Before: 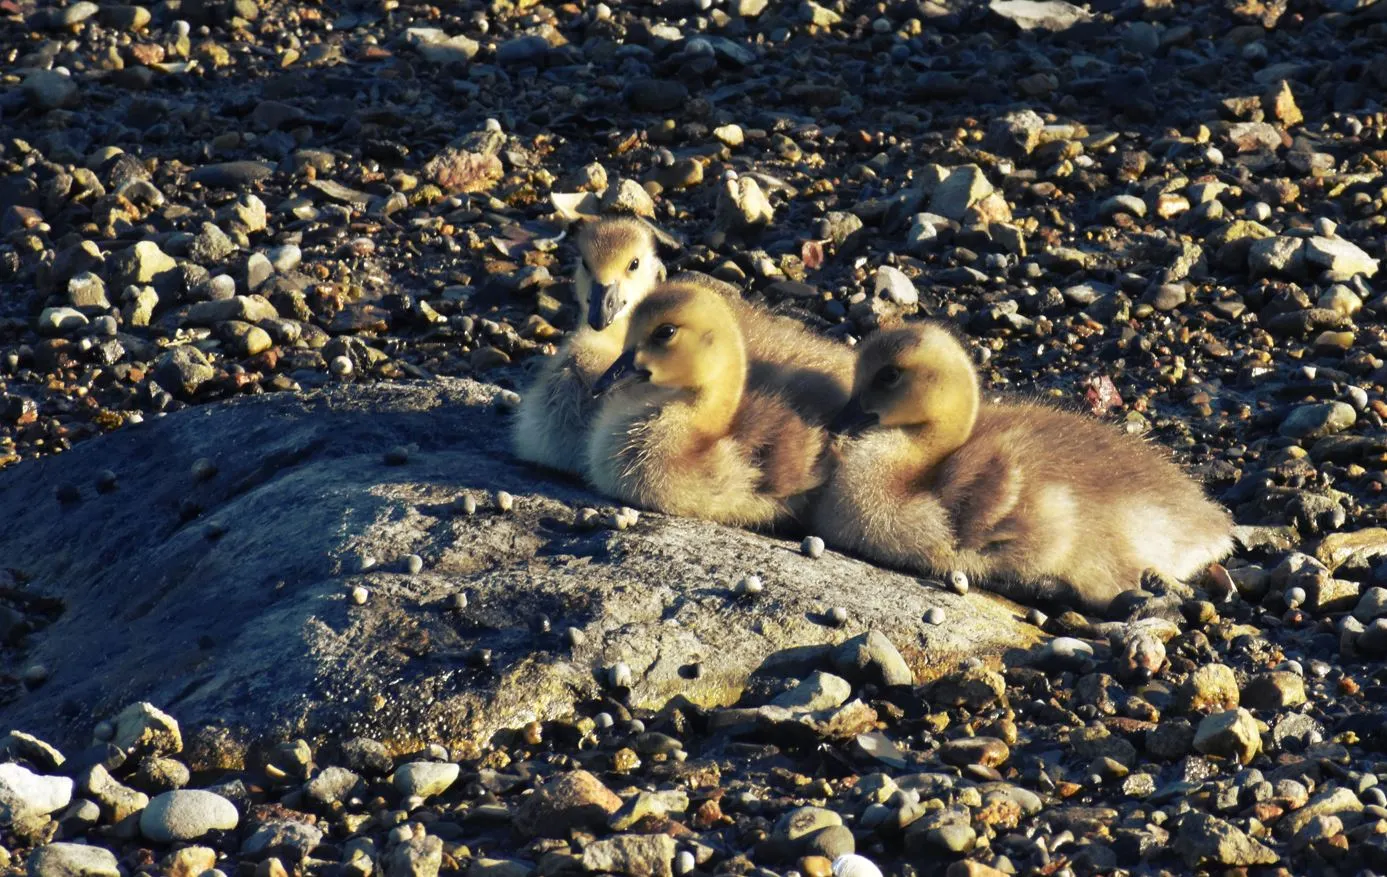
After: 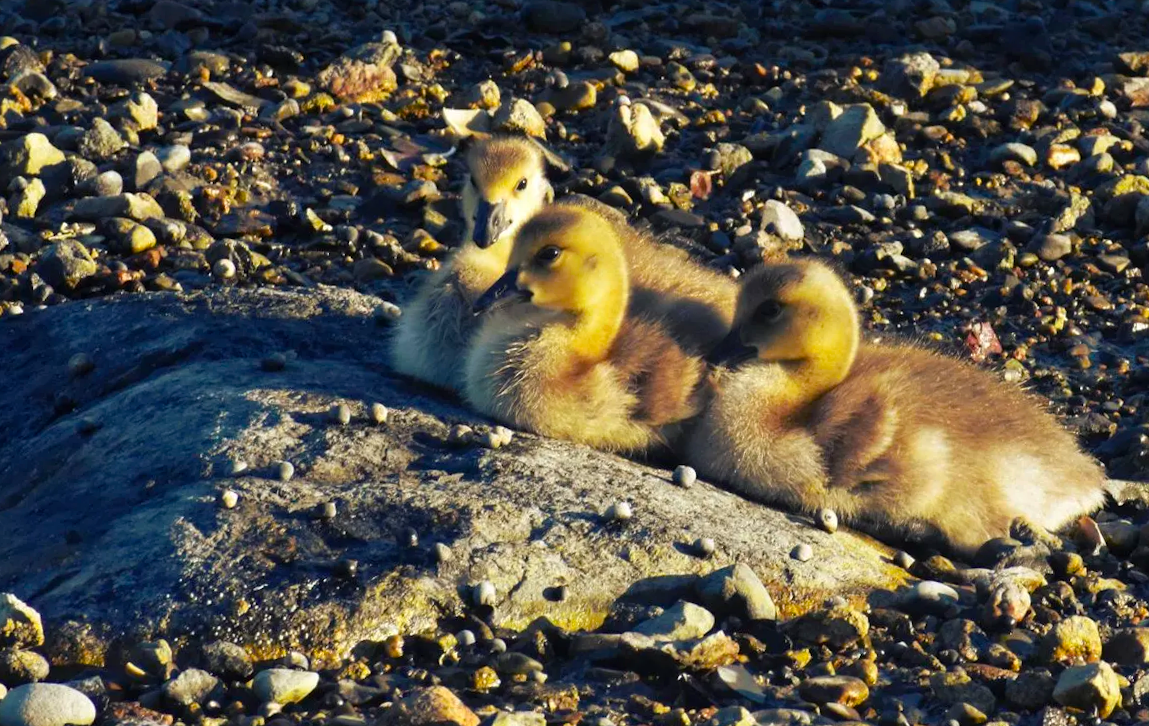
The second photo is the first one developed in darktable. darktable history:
color balance rgb: perceptual saturation grading › global saturation 25%, global vibrance 20%
crop and rotate: angle -3.27°, left 5.211%, top 5.211%, right 4.607%, bottom 4.607%
